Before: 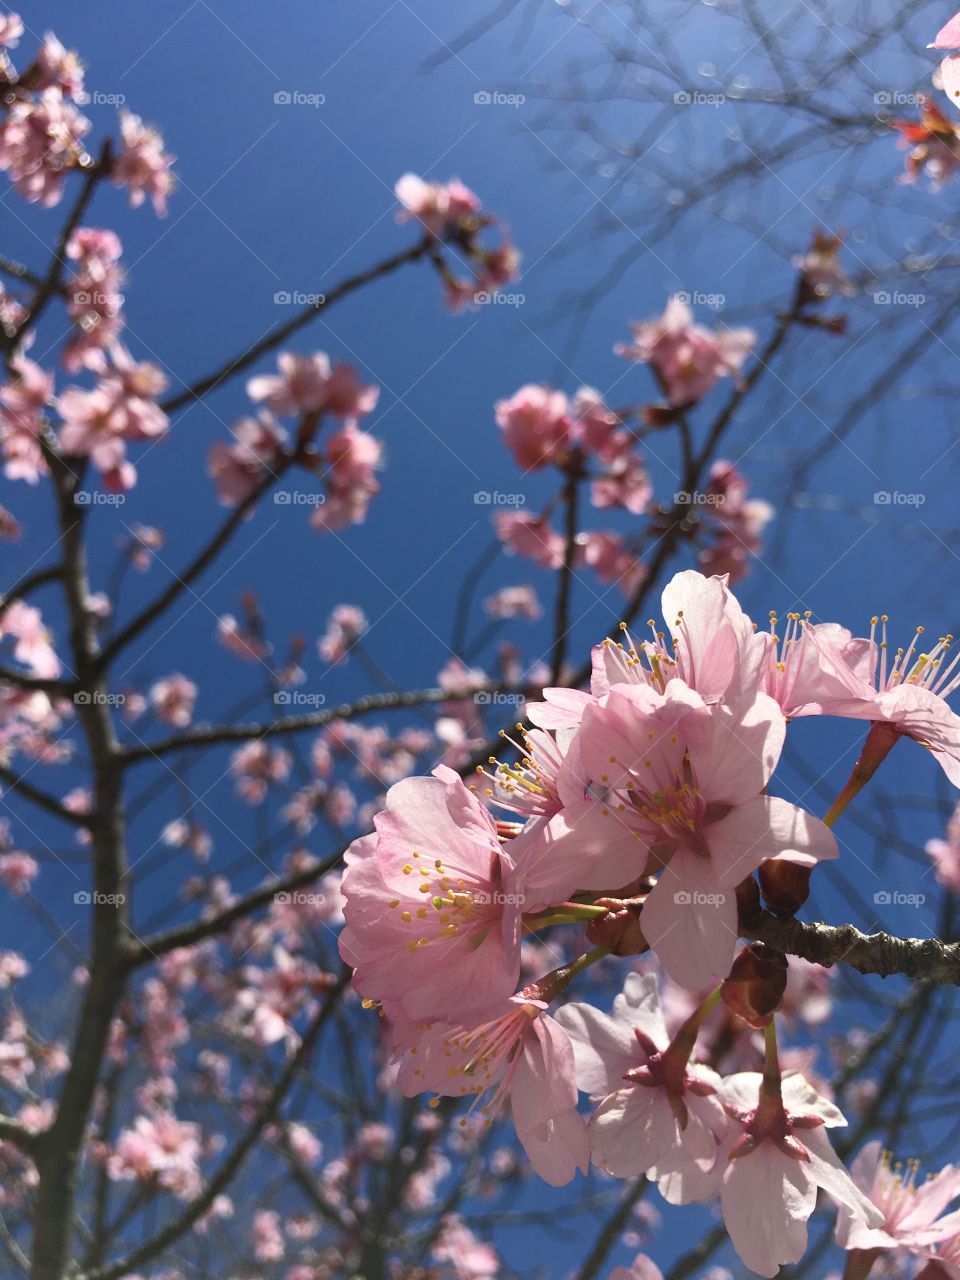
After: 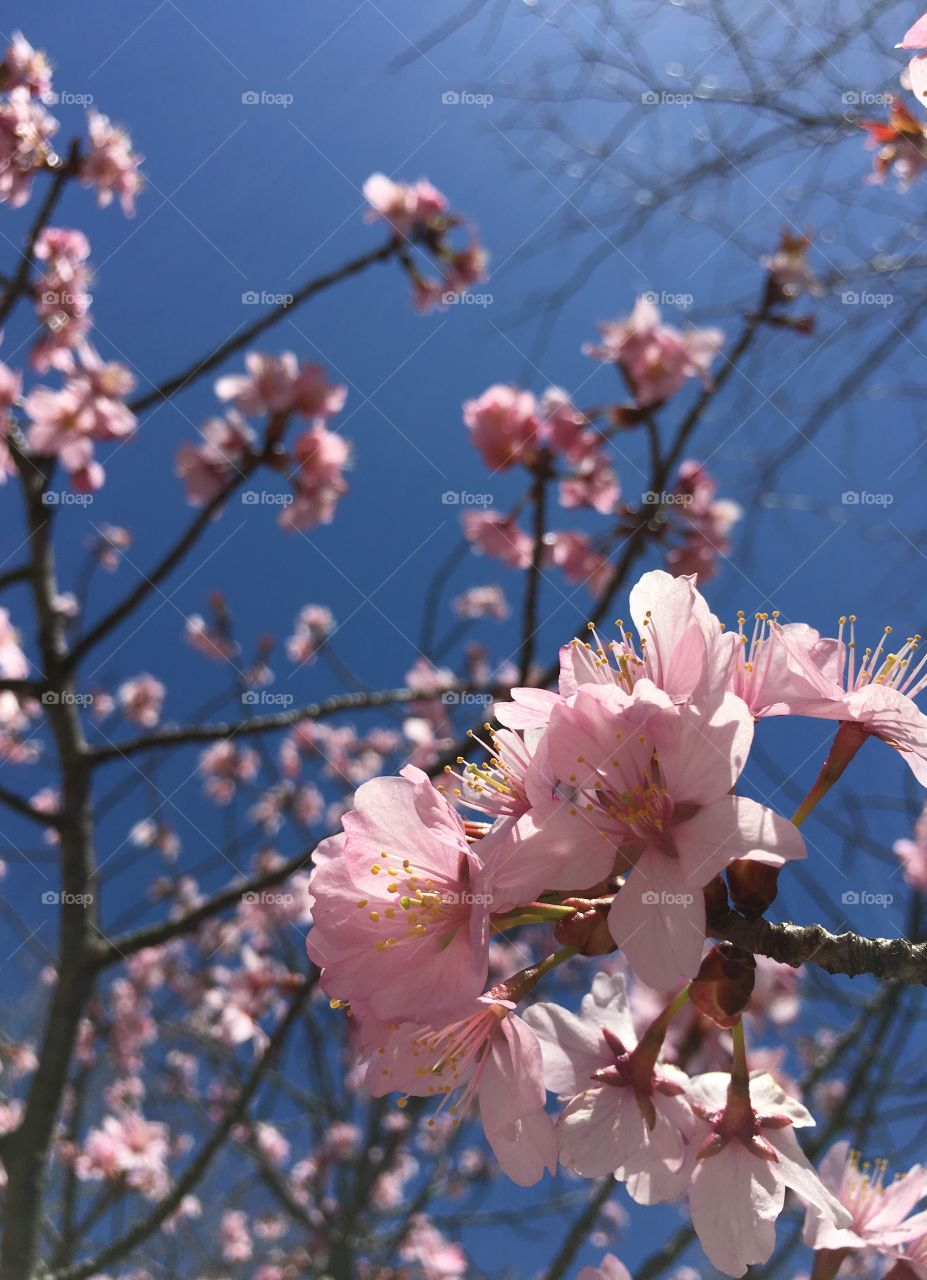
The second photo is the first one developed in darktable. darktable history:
crop and rotate: left 3.395%
